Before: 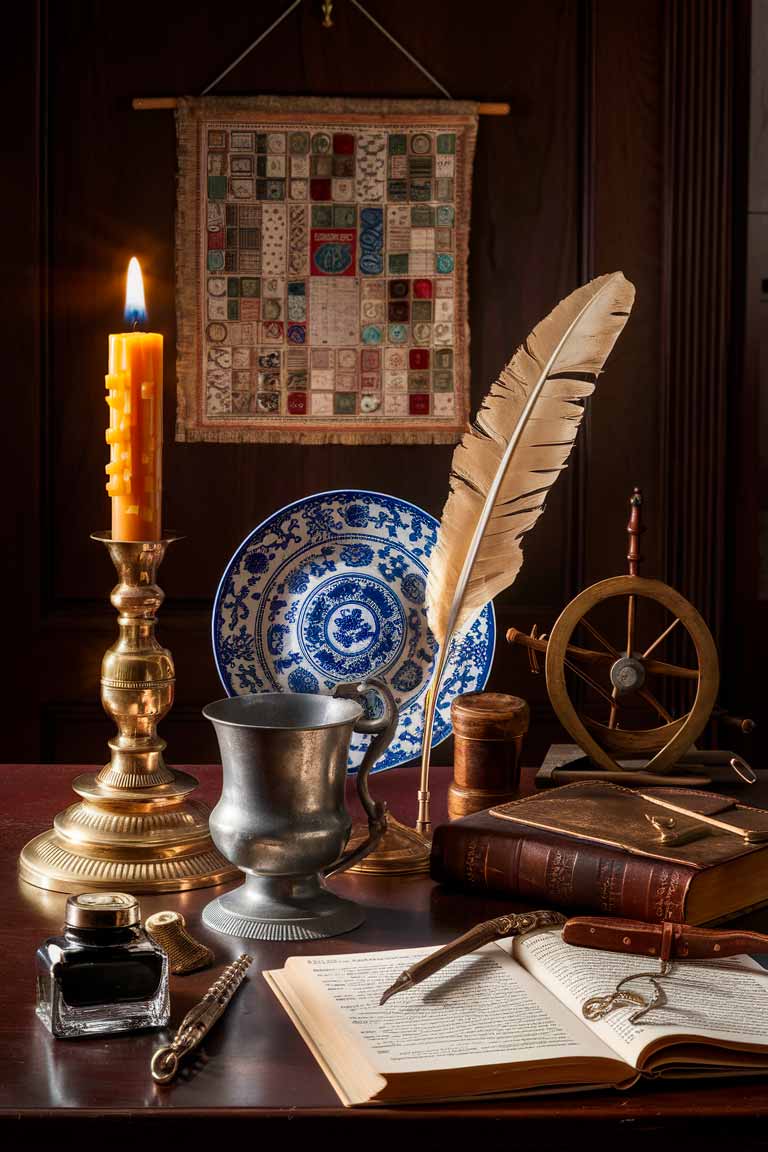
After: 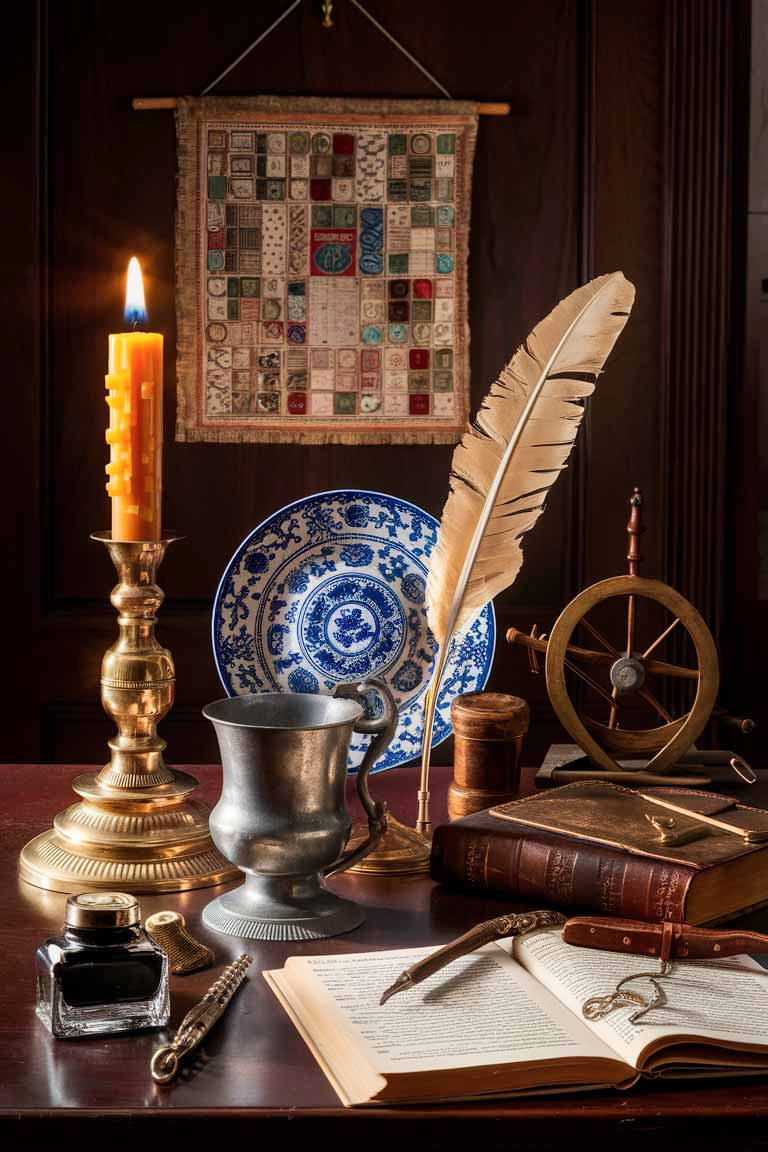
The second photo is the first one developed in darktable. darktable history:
shadows and highlights: radius 337.04, shadows 28.48, soften with gaussian
